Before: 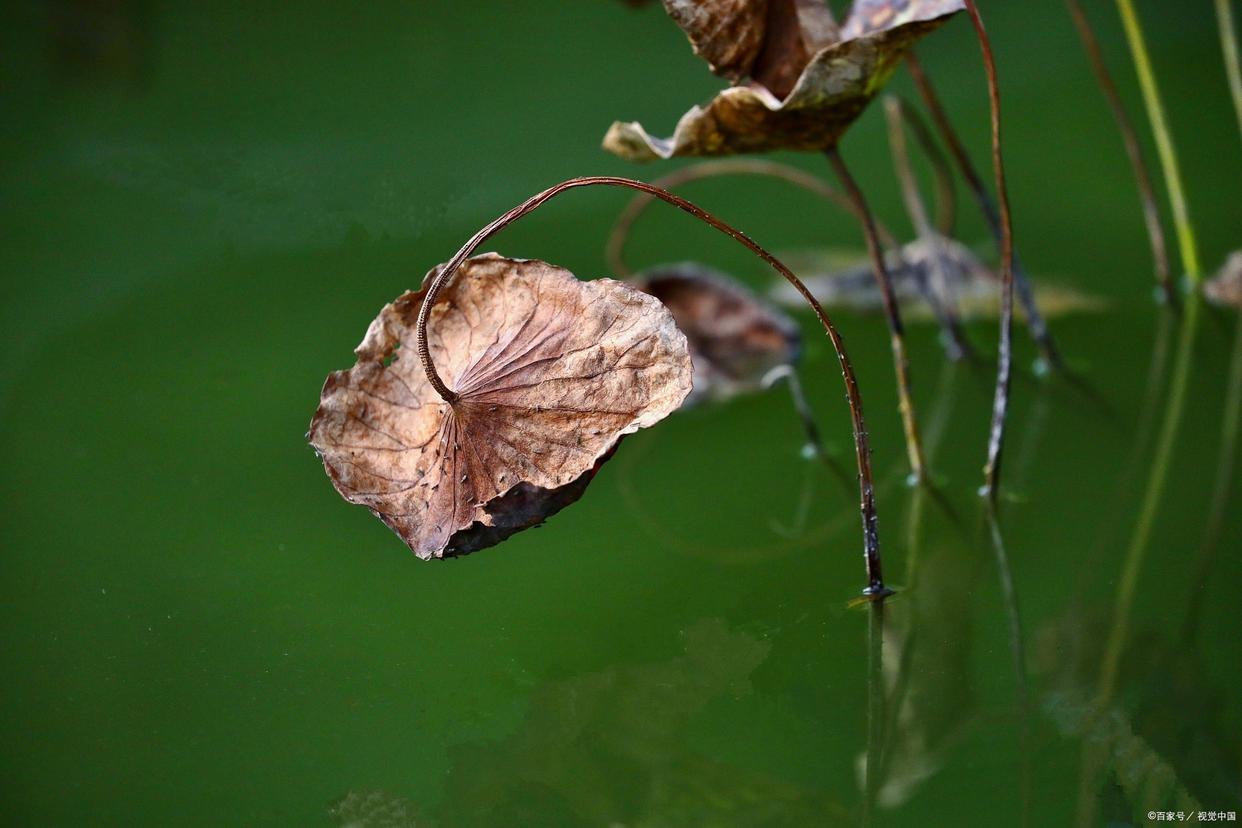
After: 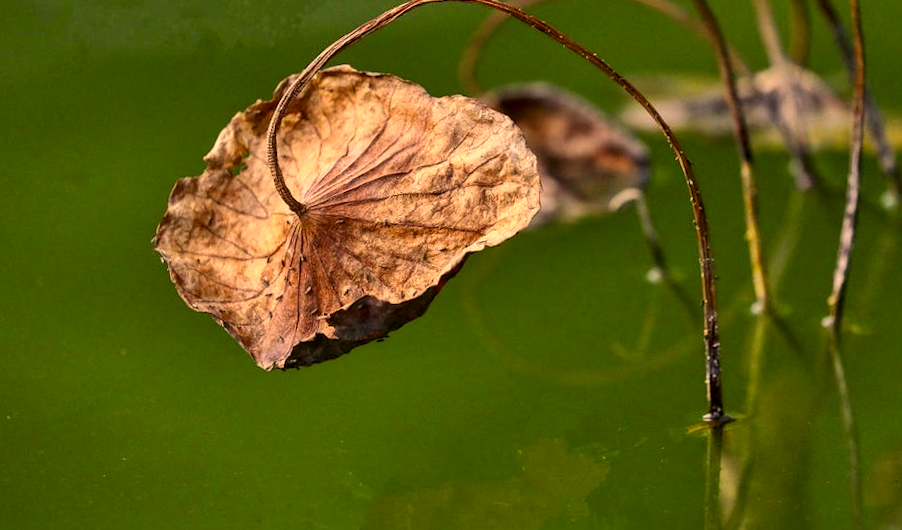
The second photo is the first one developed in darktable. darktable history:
crop and rotate: angle -3.37°, left 9.79%, top 20.73%, right 12.42%, bottom 11.82%
color correction: highlights a* 17.94, highlights b* 35.39, shadows a* 1.48, shadows b* 6.42, saturation 1.01
shadows and highlights: highlights color adjustment 0%, low approximation 0.01, soften with gaussian
local contrast: on, module defaults
rotate and perspective: rotation -1.24°, automatic cropping off
